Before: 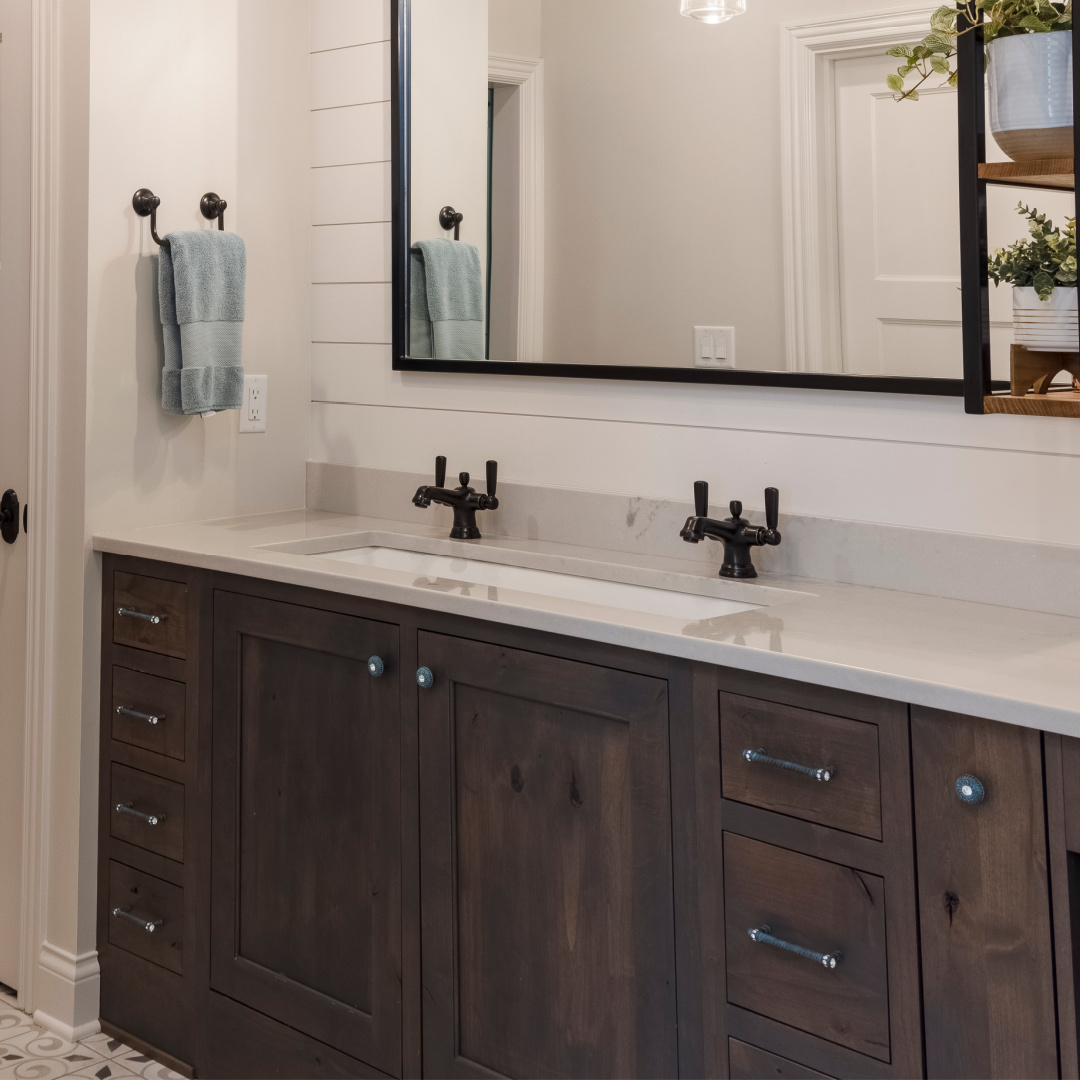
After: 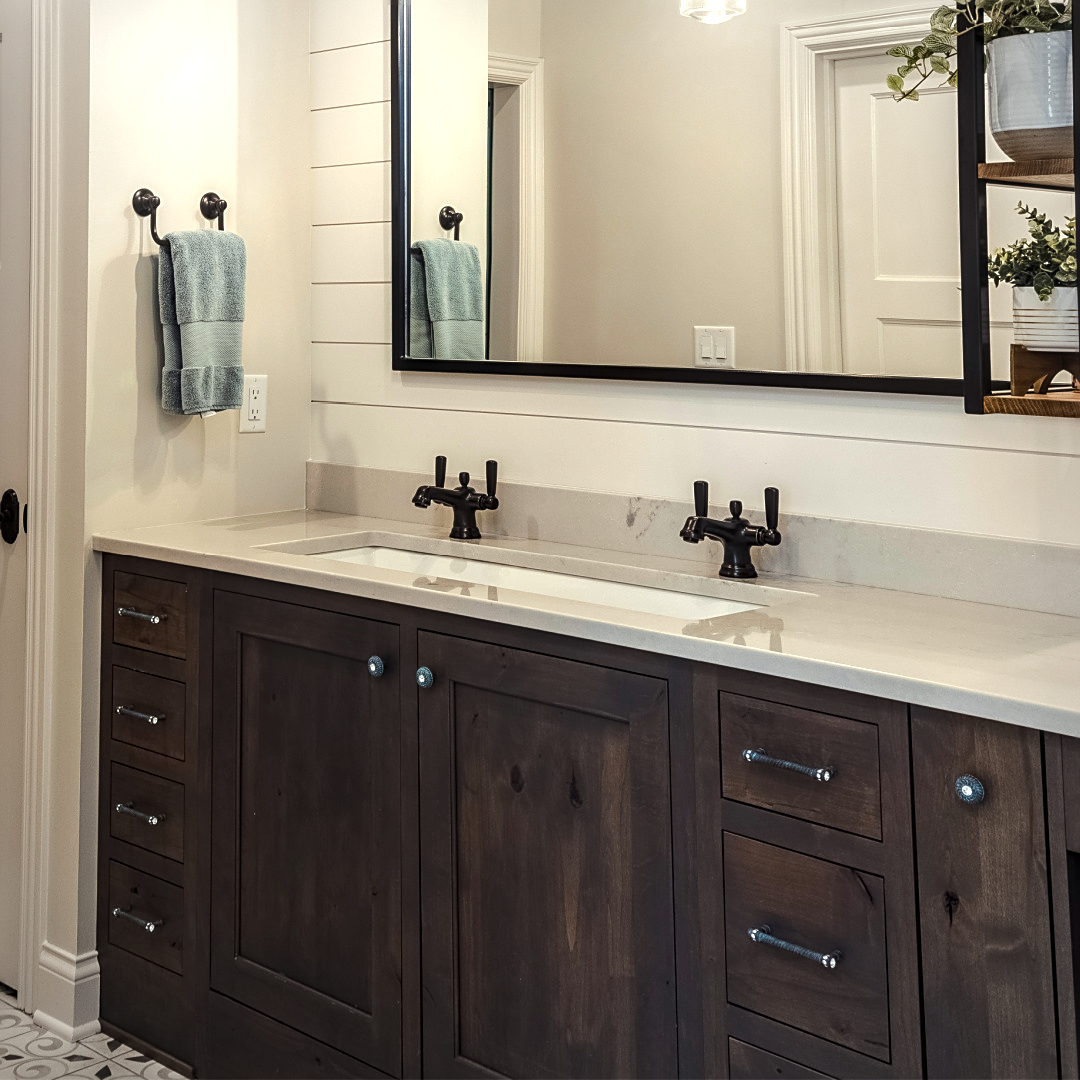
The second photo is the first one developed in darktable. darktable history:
local contrast: on, module defaults
vignetting: brightness -0.263
sharpen: on, module defaults
color balance rgb: shadows lift › chroma 3.204%, shadows lift › hue 279.49°, linear chroma grading › global chroma 14.651%, perceptual saturation grading › global saturation 10.256%, perceptual brilliance grading › highlights 18.12%, perceptual brilliance grading › mid-tones 30.856%, perceptual brilliance grading › shadows -31.695%, global vibrance 2.424%
color correction: highlights a* -4.74, highlights b* 5.03, saturation 0.967
